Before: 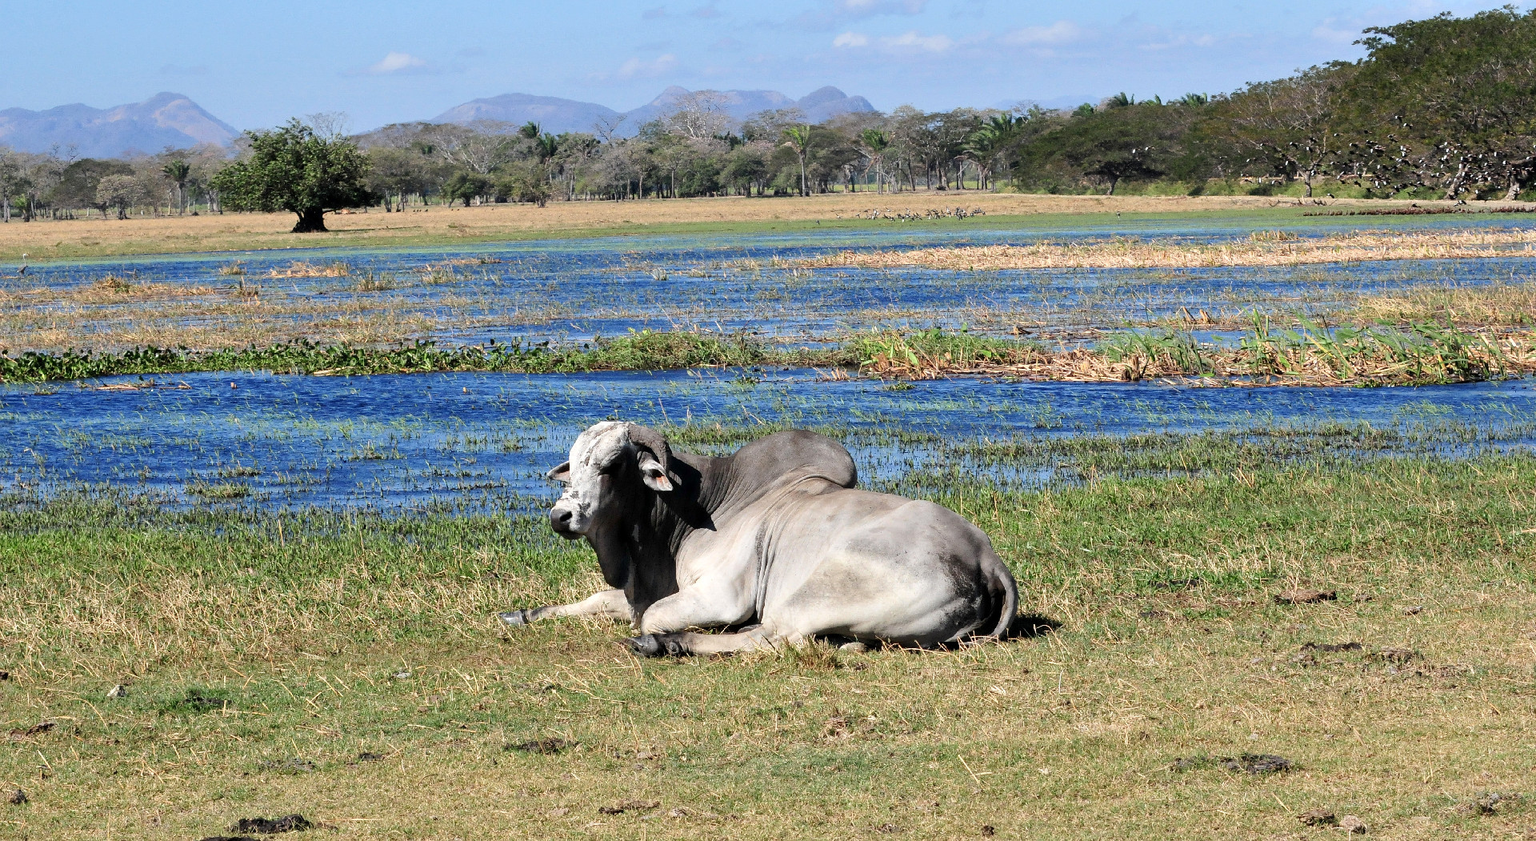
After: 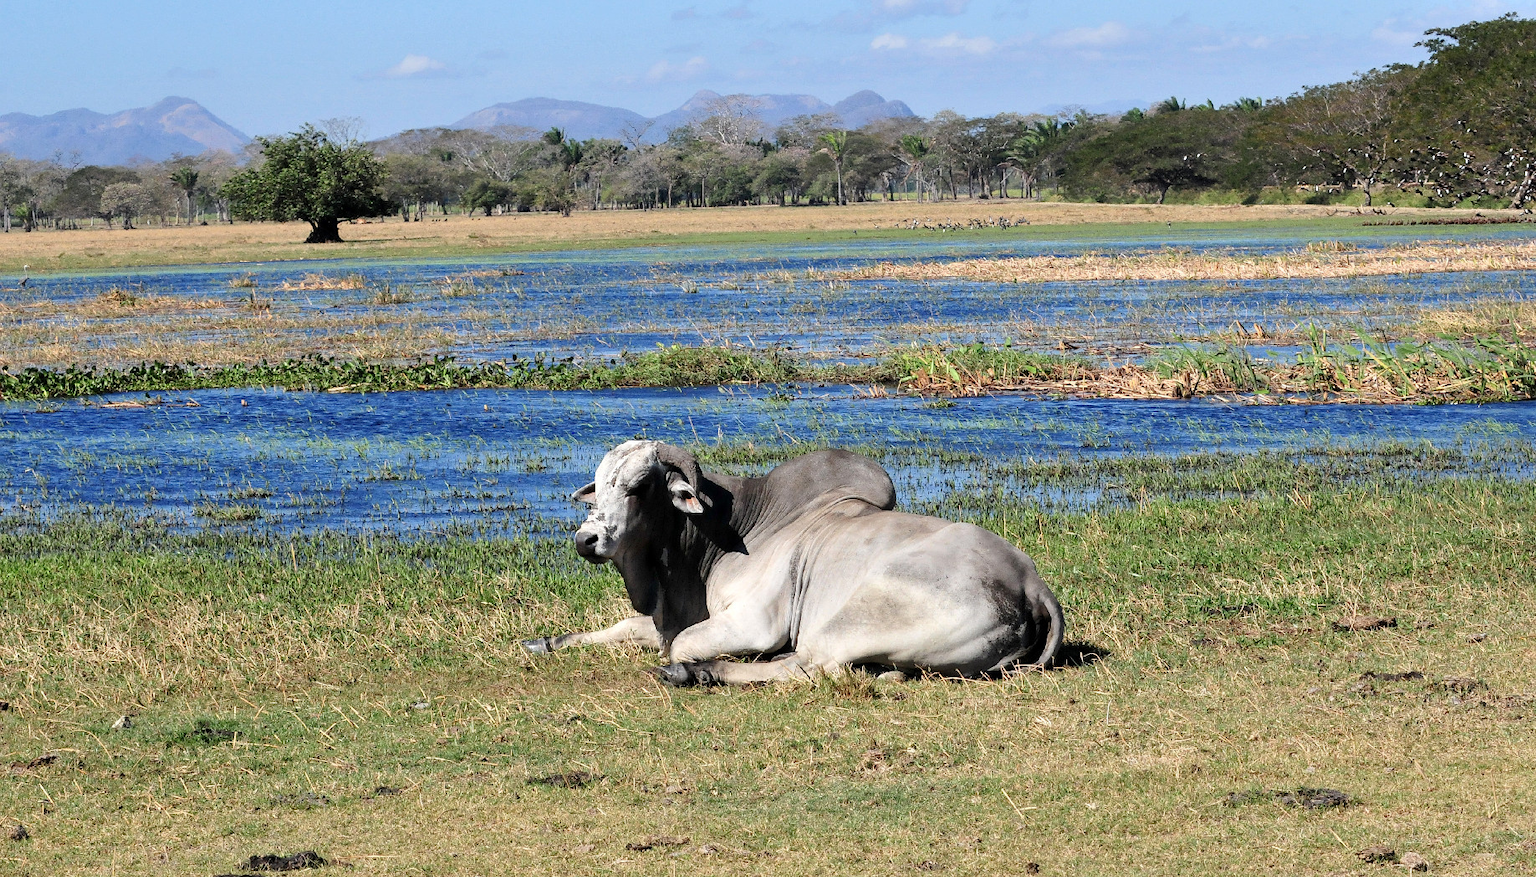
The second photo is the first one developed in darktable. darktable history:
crop: right 4.291%, bottom 0.039%
